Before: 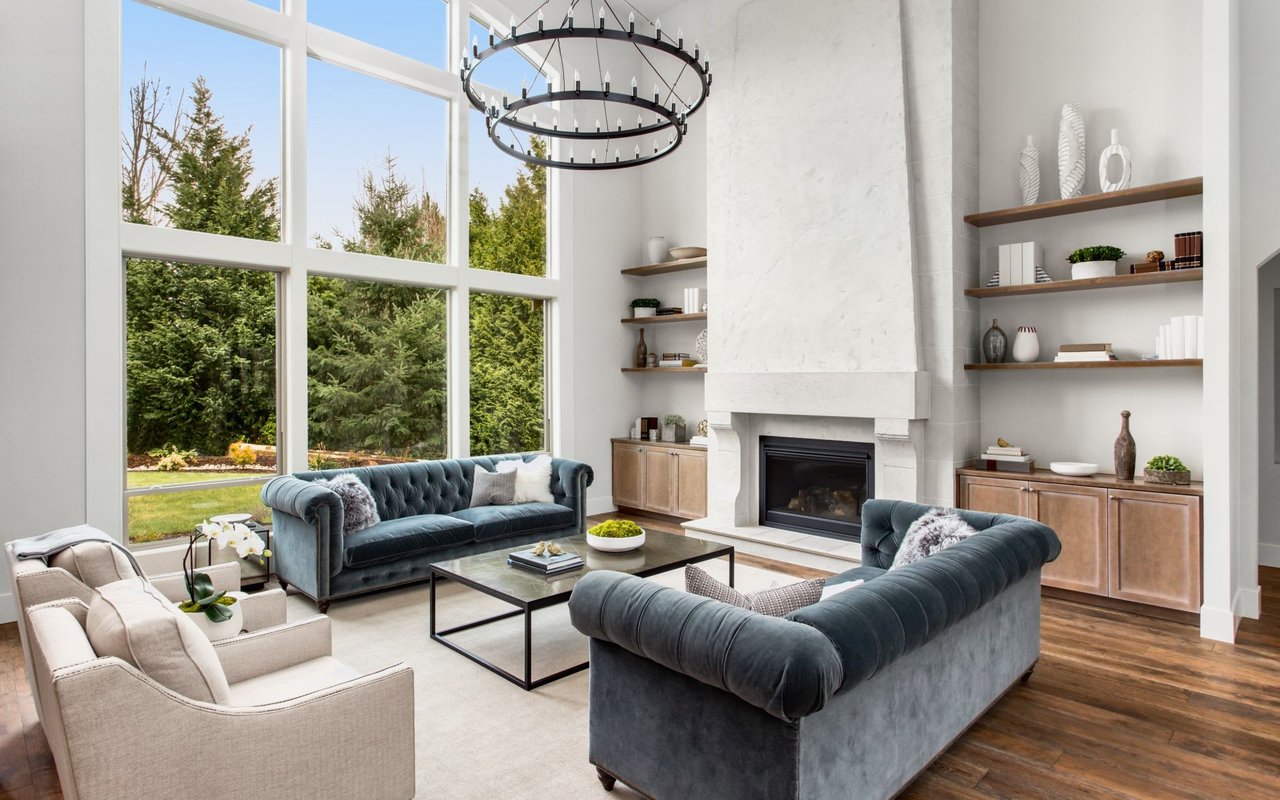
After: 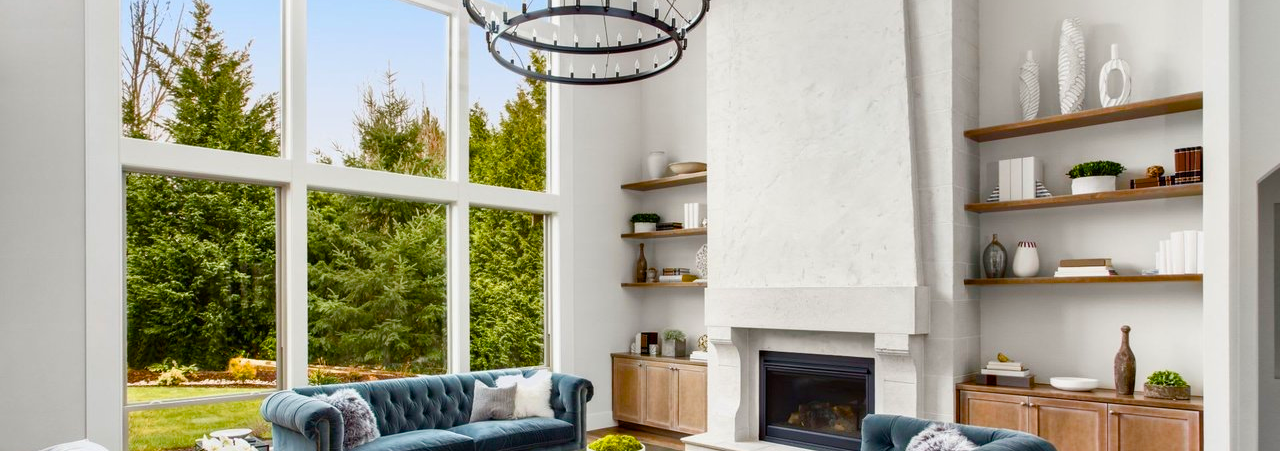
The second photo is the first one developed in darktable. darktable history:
crop and rotate: top 10.63%, bottom 32.969%
color balance rgb: linear chroma grading › global chroma 14.771%, perceptual saturation grading › global saturation 39.758%, perceptual saturation grading › highlights -50.222%, perceptual saturation grading › shadows 30.667%, global vibrance 14.696%
